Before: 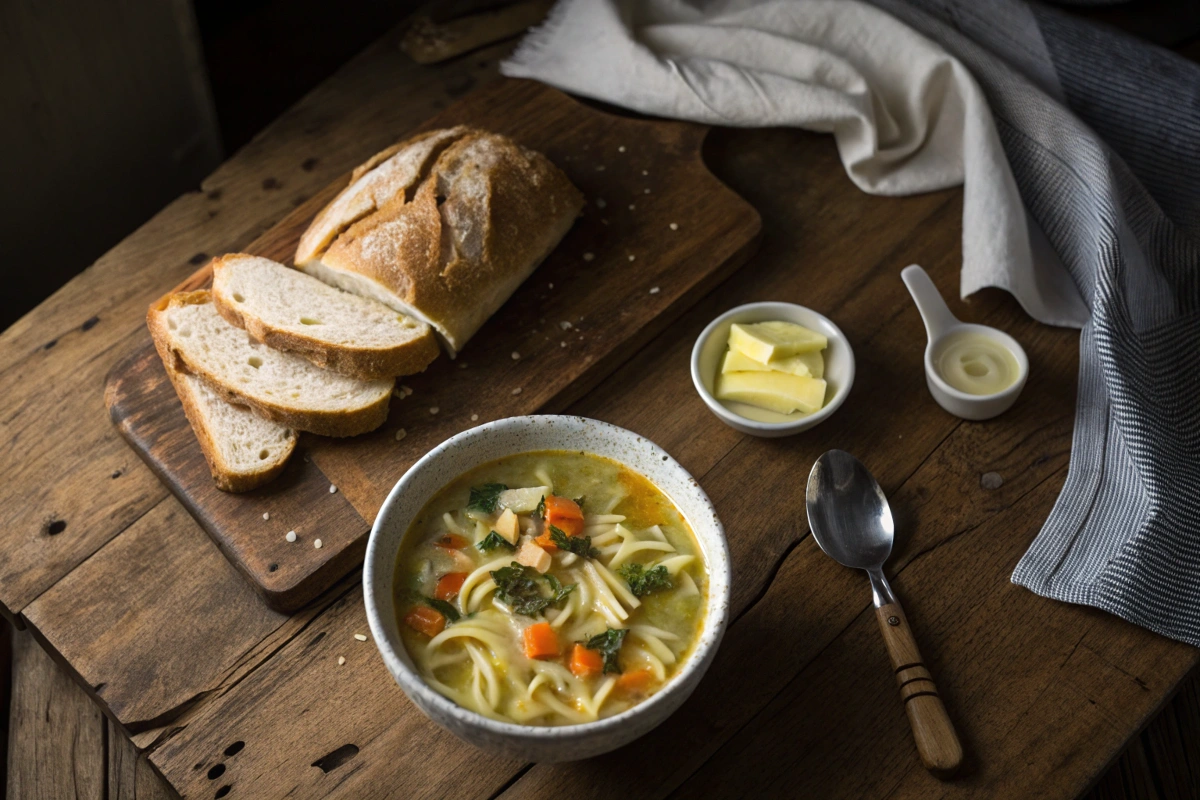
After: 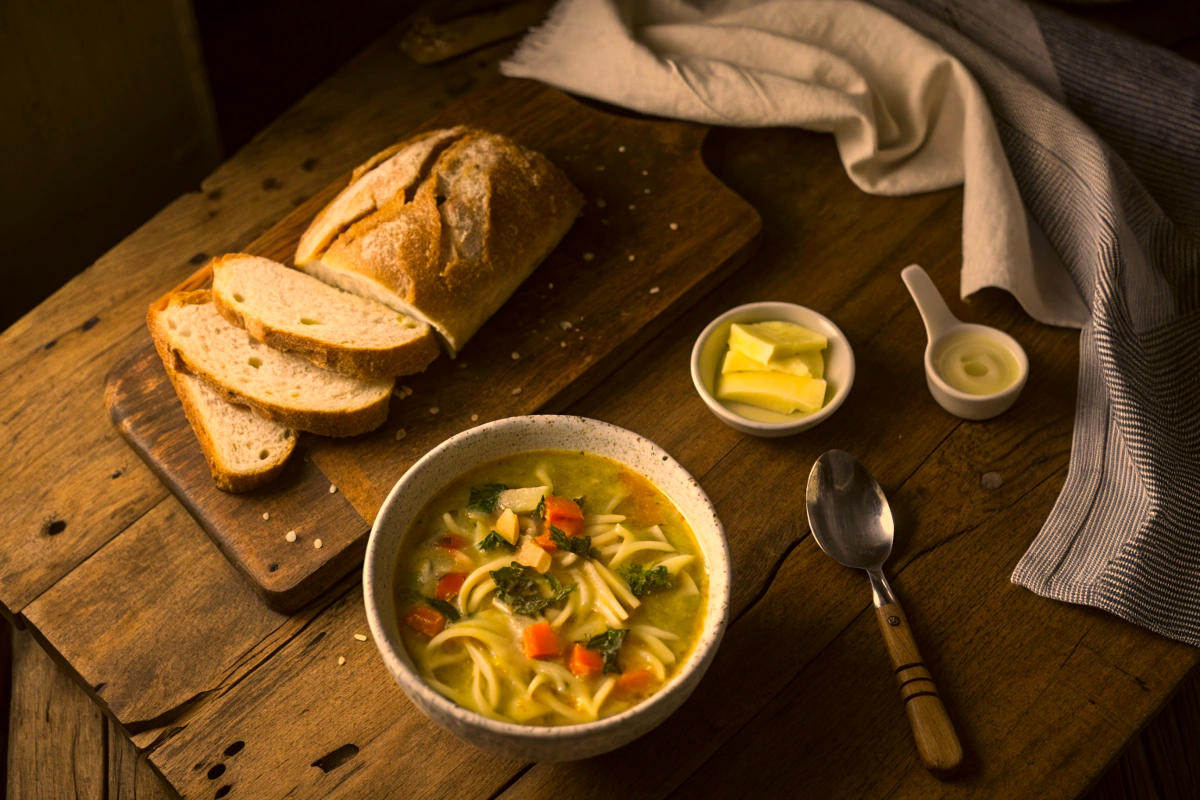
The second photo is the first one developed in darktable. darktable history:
color correction: highlights a* 18.28, highlights b* 35.75, shadows a* 1.21, shadows b* 5.9, saturation 1.04
color calibration: illuminant same as pipeline (D50), adaptation XYZ, x 0.346, y 0.358, temperature 5010.35 K
